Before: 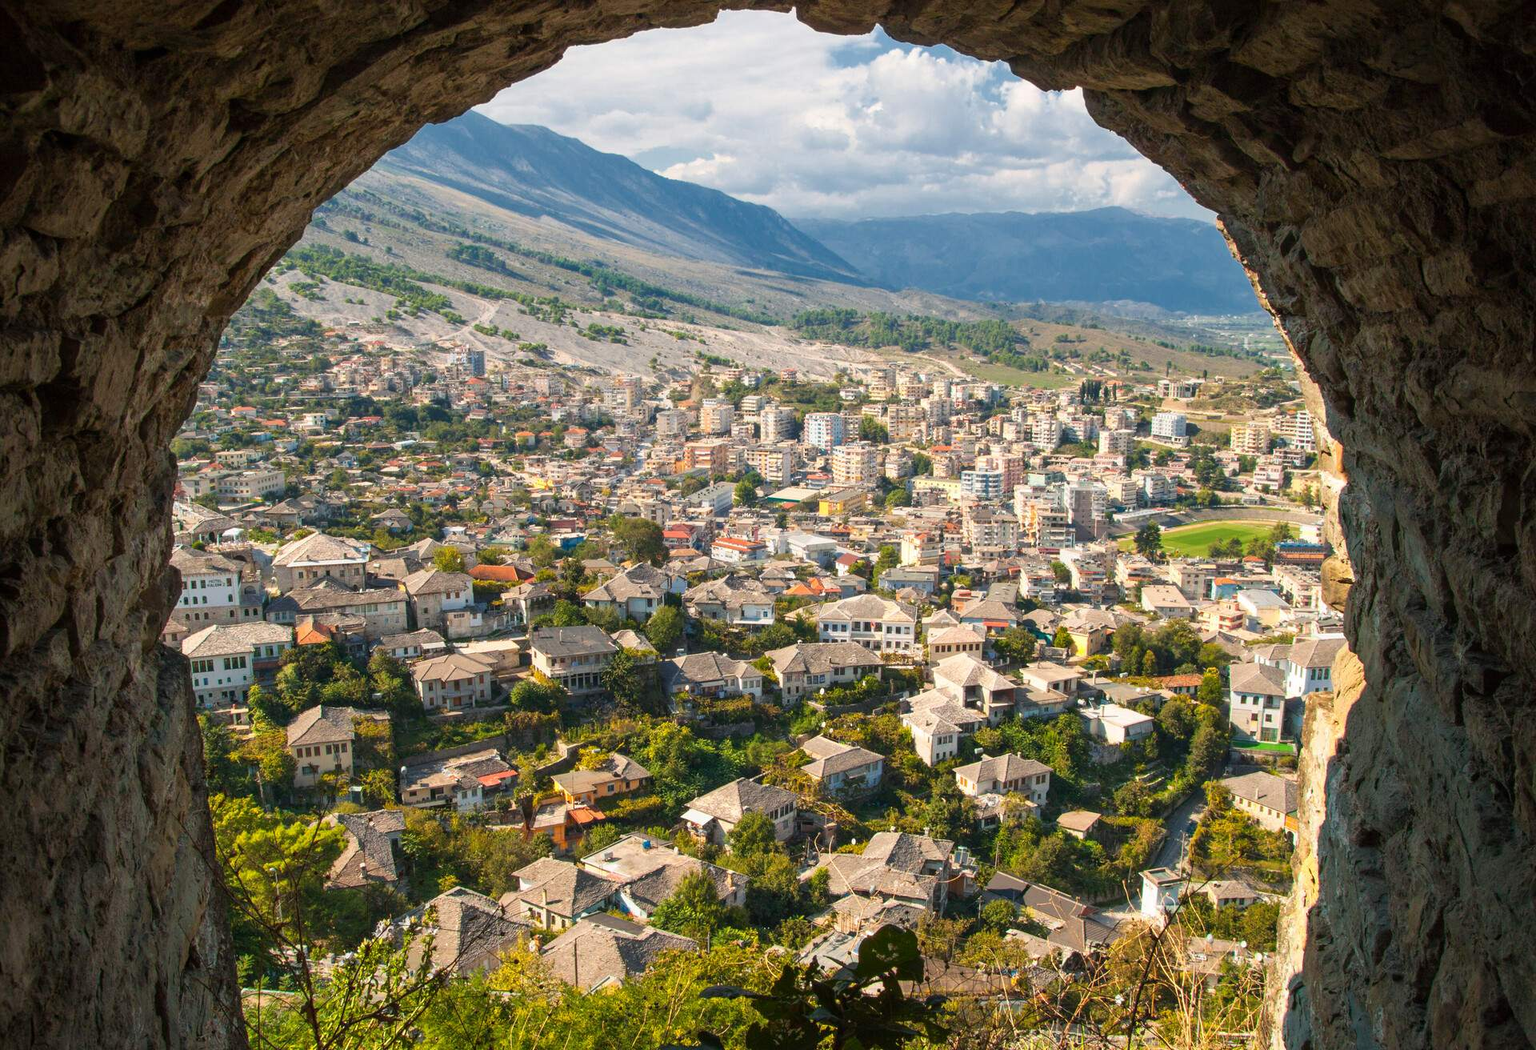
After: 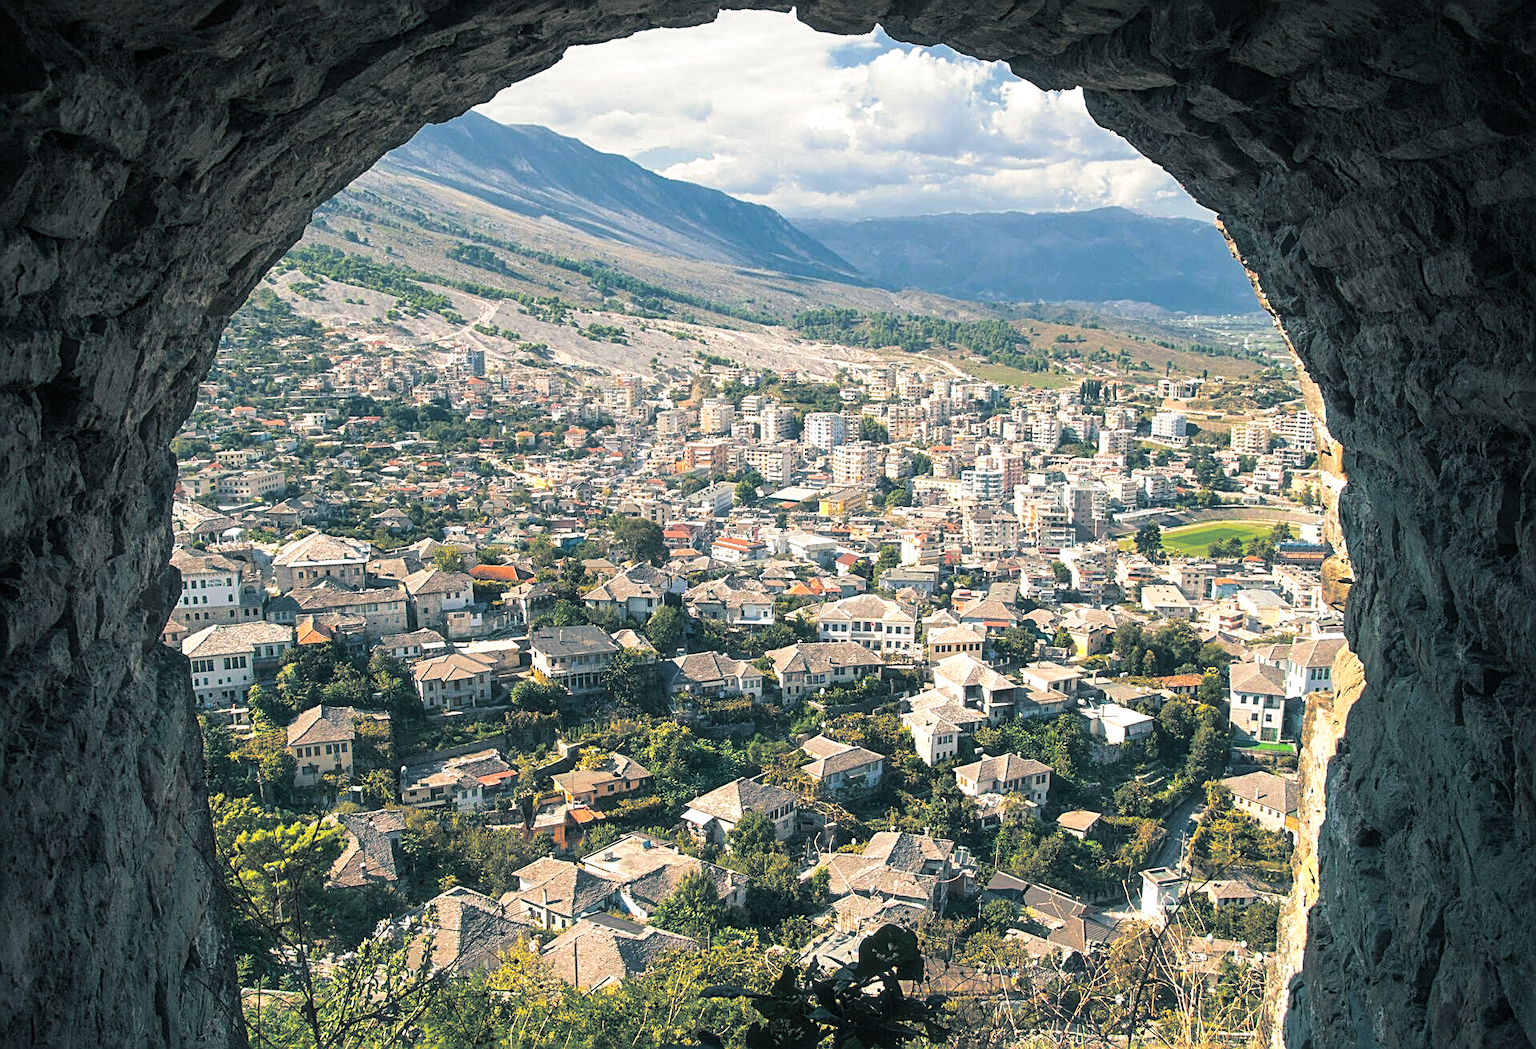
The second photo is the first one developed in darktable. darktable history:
exposure: exposure 0.258 EV, compensate highlight preservation false
haze removal: strength -0.1, adaptive false
split-toning: shadows › hue 205.2°, shadows › saturation 0.43, highlights › hue 54°, highlights › saturation 0.54
sharpen: radius 2.531, amount 0.628
